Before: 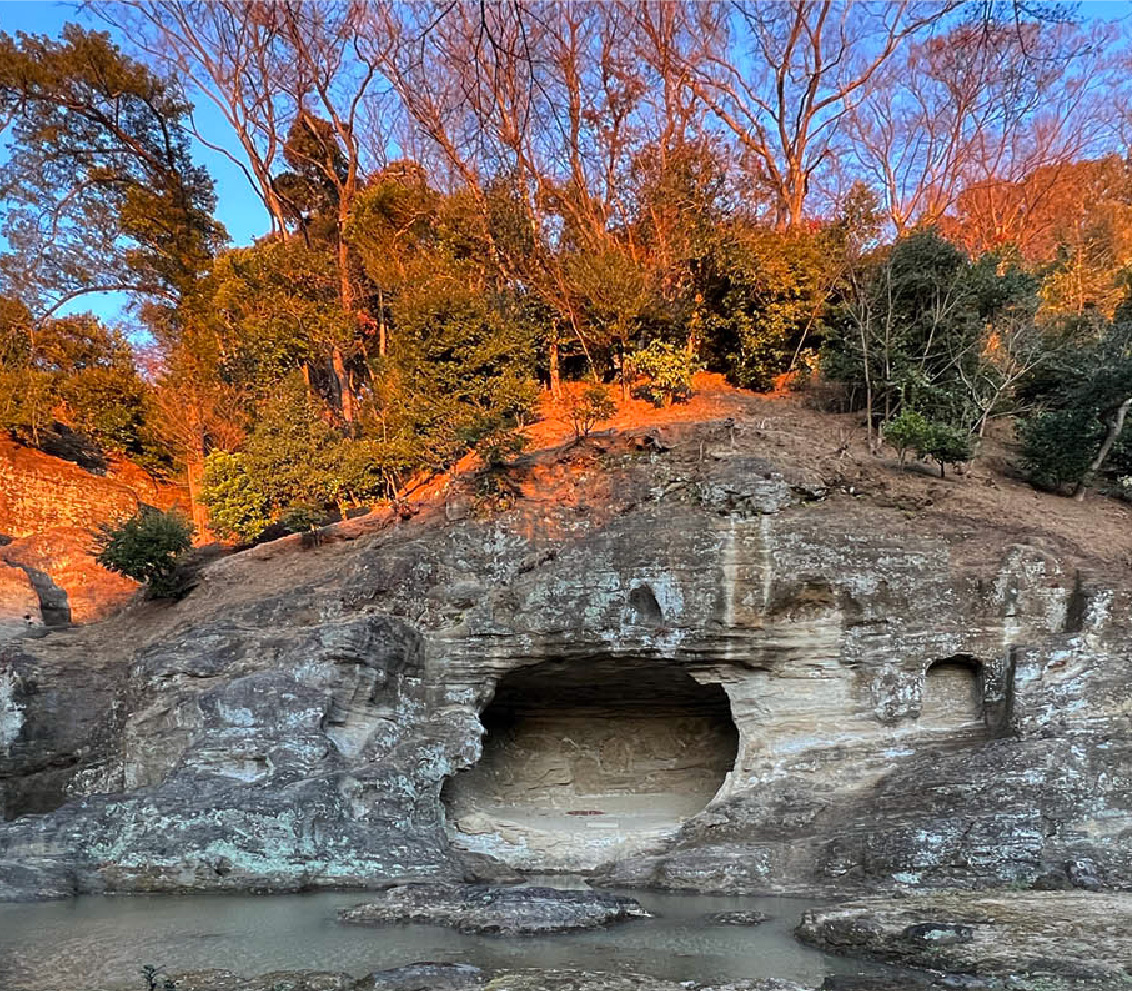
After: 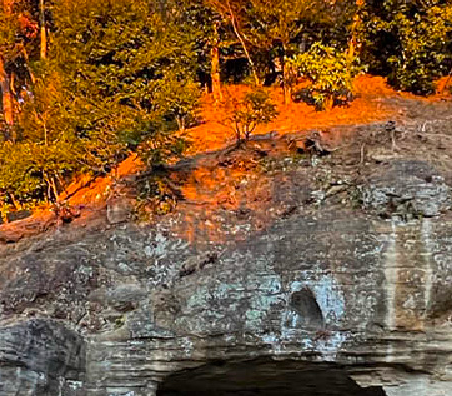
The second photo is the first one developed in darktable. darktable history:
color balance rgb: perceptual saturation grading › global saturation 25%, global vibrance 20%
crop: left 30%, top 30%, right 30%, bottom 30%
